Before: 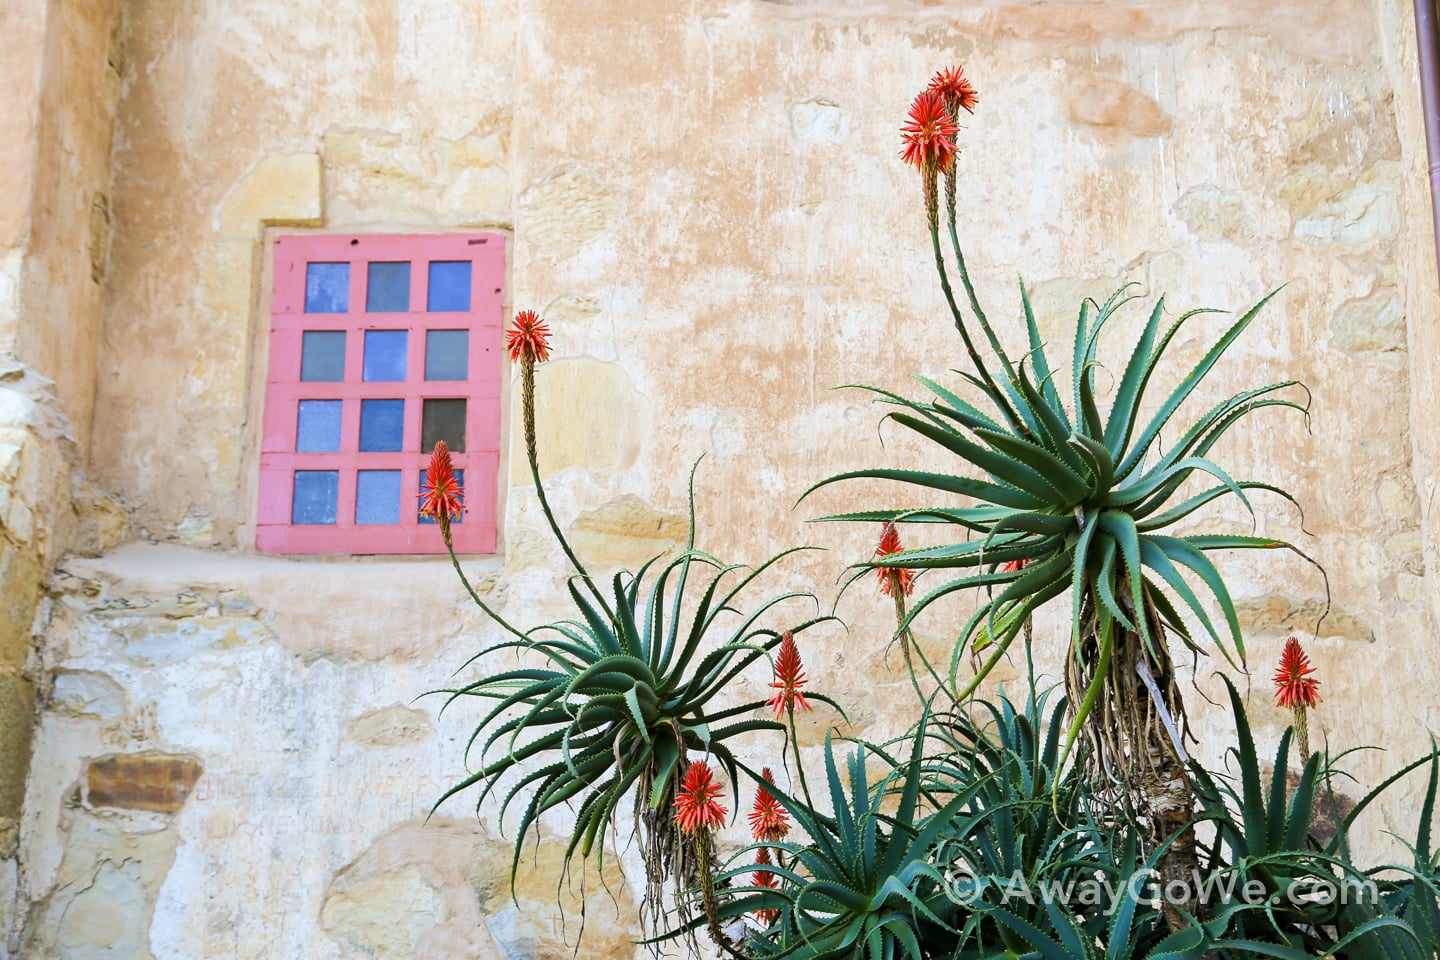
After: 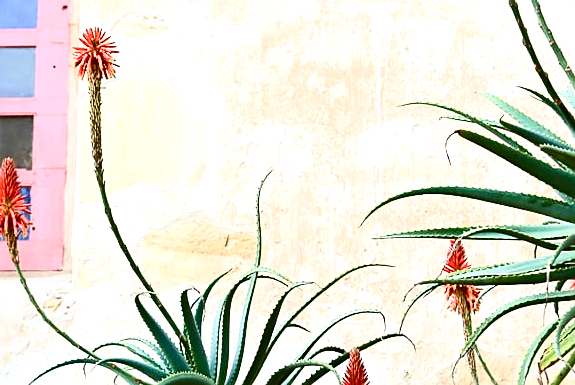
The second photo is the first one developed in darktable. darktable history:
contrast brightness saturation: contrast 0.278
contrast equalizer: y [[0.5, 0.488, 0.462, 0.461, 0.491, 0.5], [0.5 ×6], [0.5 ×6], [0 ×6], [0 ×6]]
crop: left 30.115%, top 29.578%, right 29.947%, bottom 30.231%
color balance rgb: perceptual saturation grading › global saturation 20%, perceptual saturation grading › highlights -50.598%, perceptual saturation grading › shadows 30.778%
exposure: exposure 0.61 EV, compensate highlight preservation false
sharpen: on, module defaults
